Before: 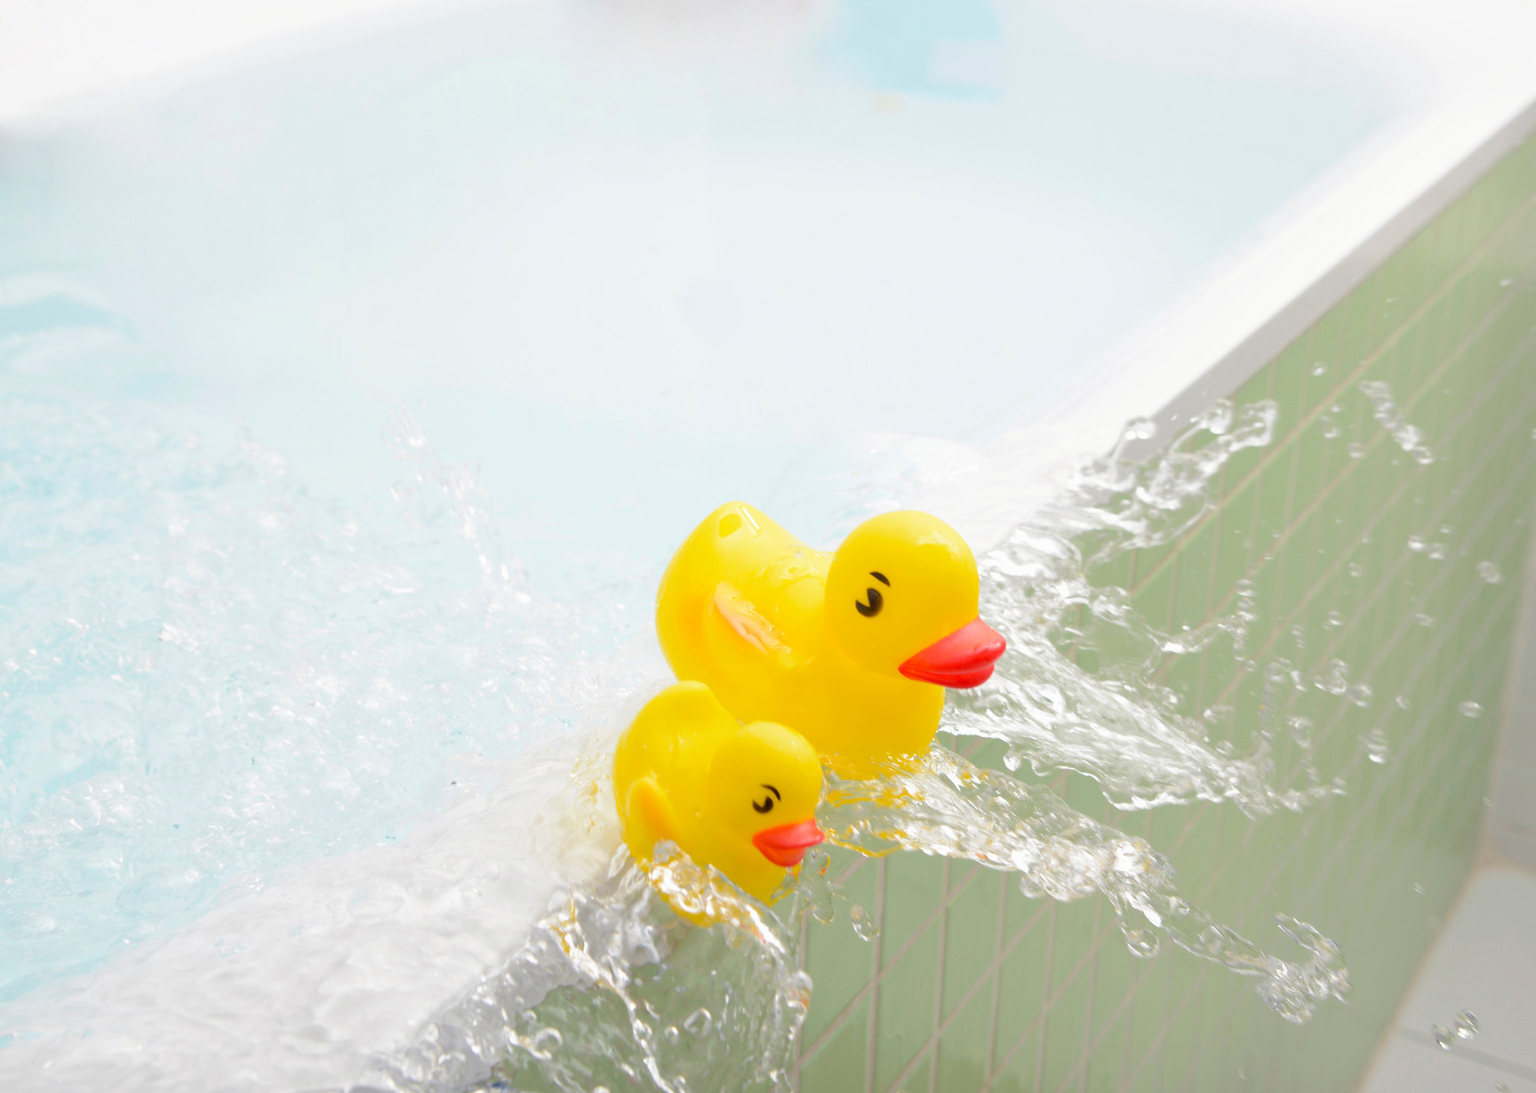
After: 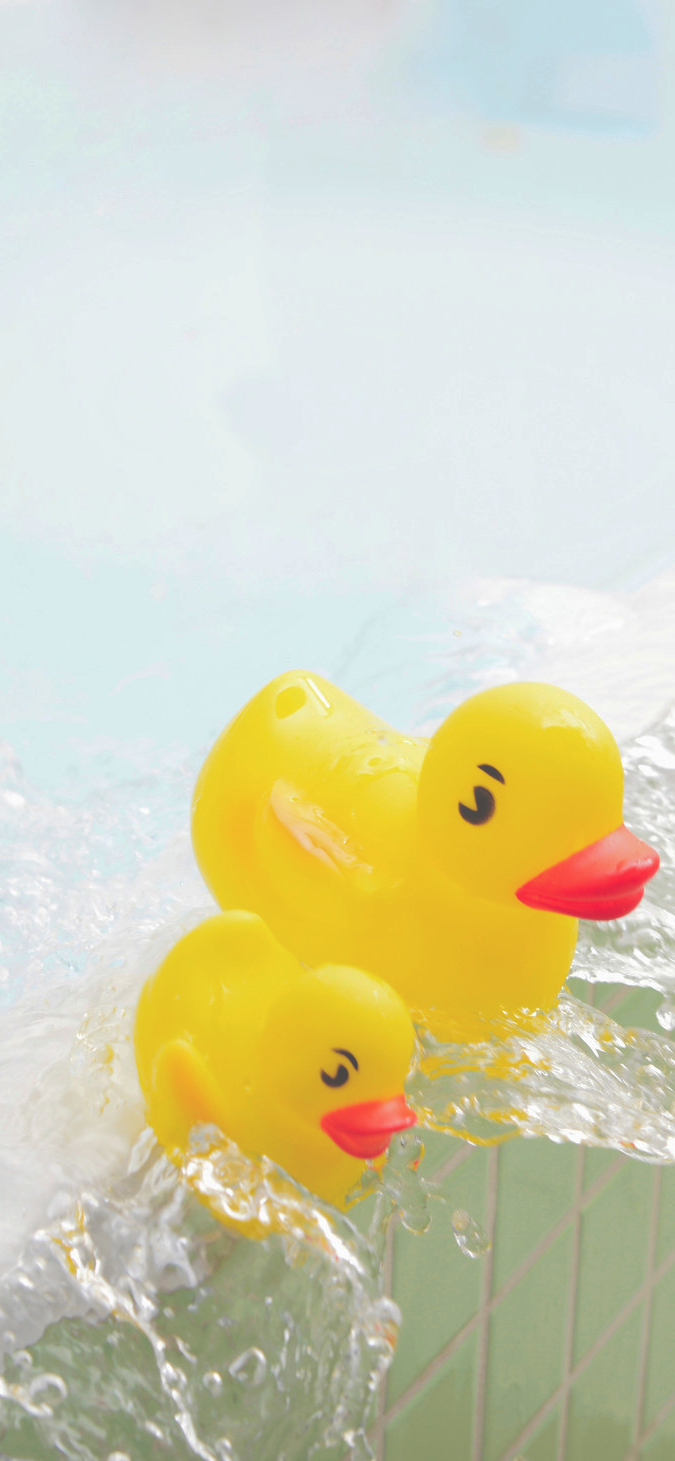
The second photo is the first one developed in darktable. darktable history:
crop: left 33.368%, right 33.722%
tone curve: curves: ch0 [(0, 0) (0.003, 0.284) (0.011, 0.284) (0.025, 0.288) (0.044, 0.29) (0.069, 0.292) (0.1, 0.296) (0.136, 0.298) (0.177, 0.305) (0.224, 0.312) (0.277, 0.327) (0.335, 0.362) (0.399, 0.407) (0.468, 0.464) (0.543, 0.537) (0.623, 0.62) (0.709, 0.71) (0.801, 0.79) (0.898, 0.862) (1, 1)], preserve colors none
